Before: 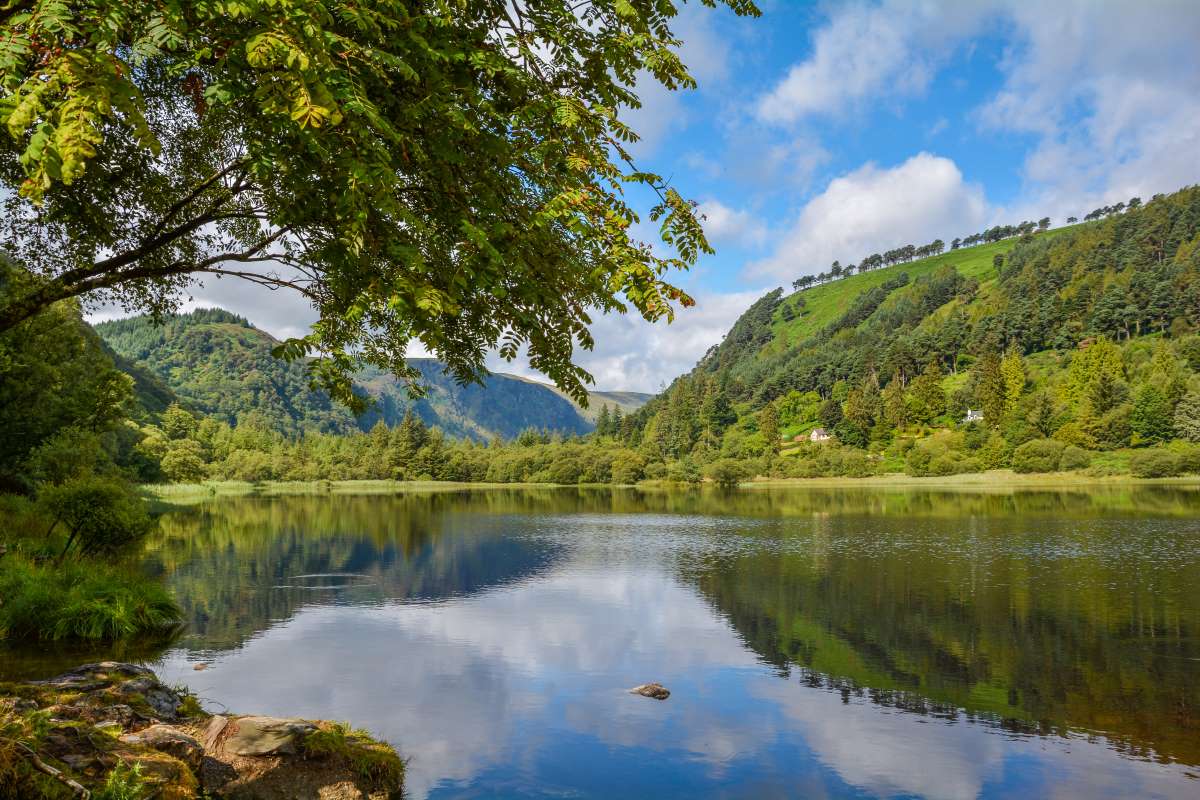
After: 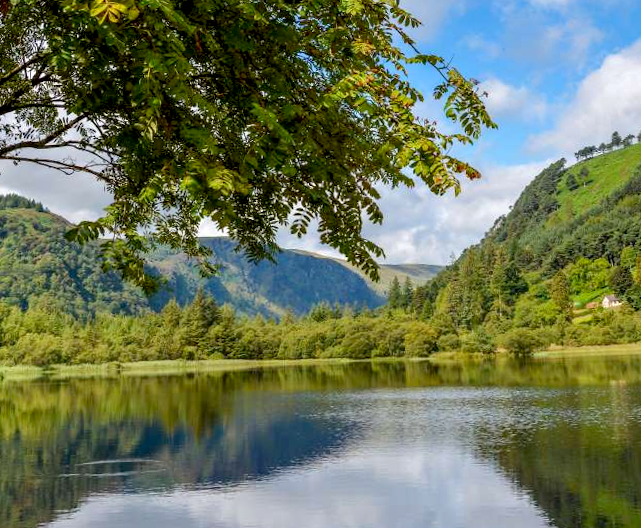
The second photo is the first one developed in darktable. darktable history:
crop: left 16.202%, top 11.208%, right 26.045%, bottom 20.557%
rotate and perspective: rotation -1.68°, lens shift (vertical) -0.146, crop left 0.049, crop right 0.912, crop top 0.032, crop bottom 0.96
exposure: black level correction 0.009, exposure 0.119 EV, compensate highlight preservation false
